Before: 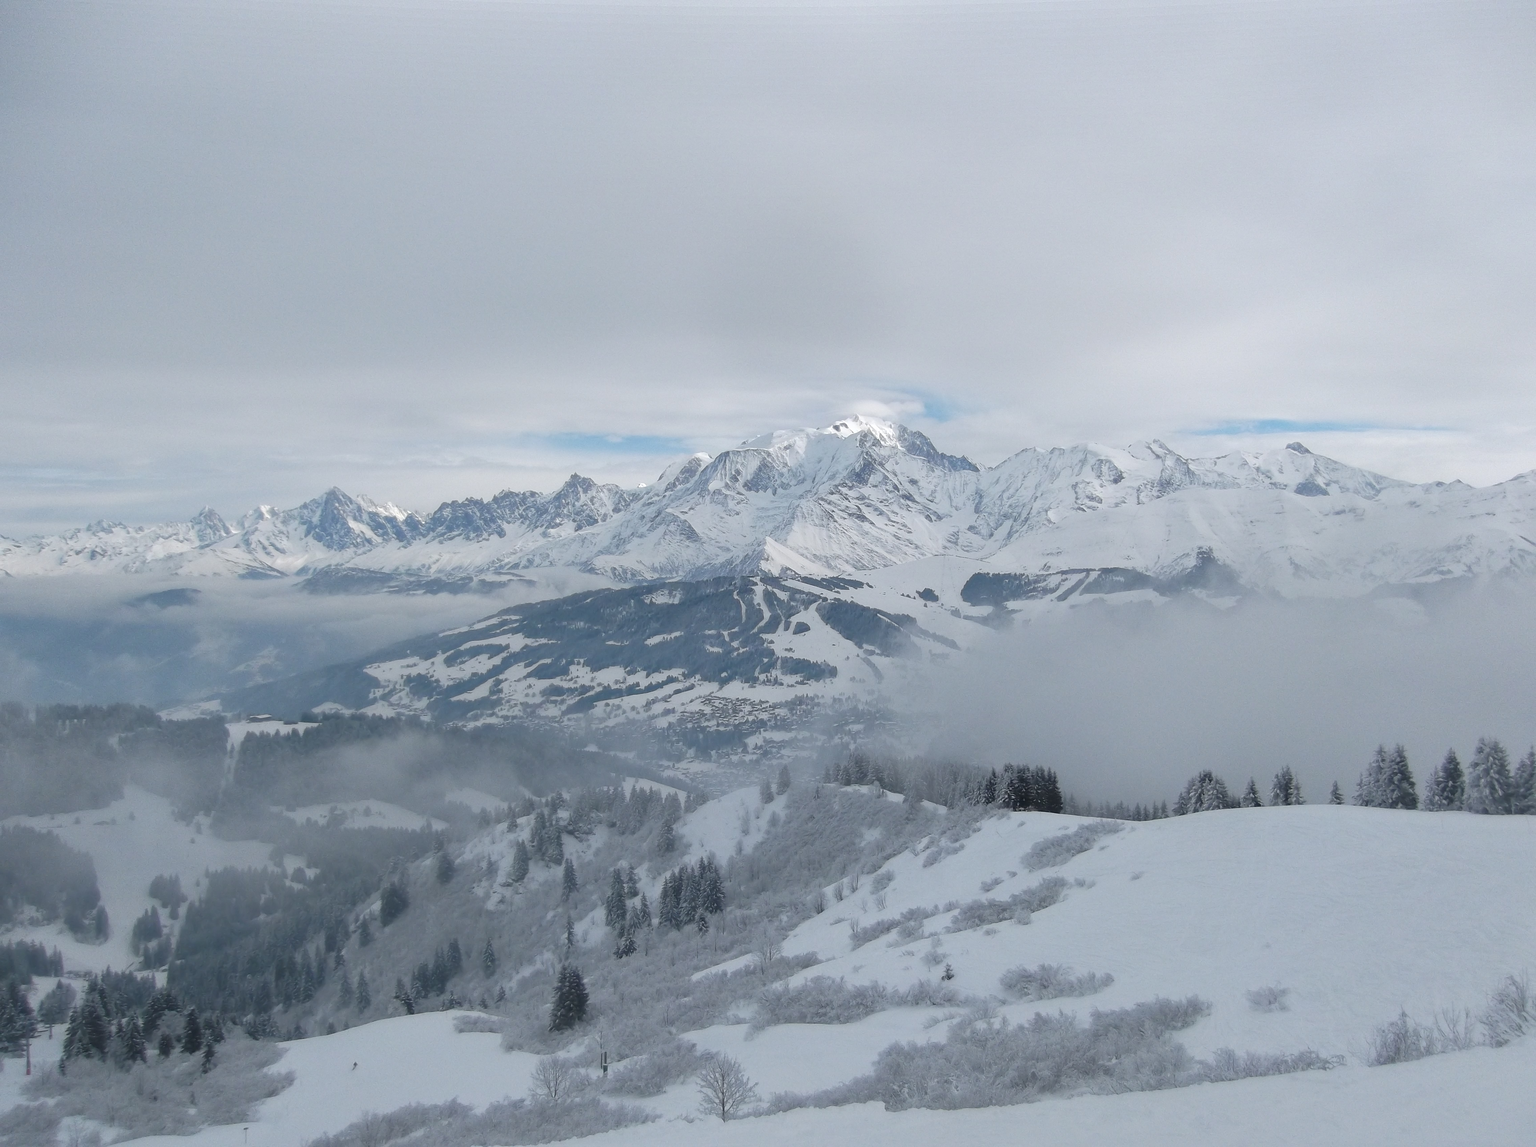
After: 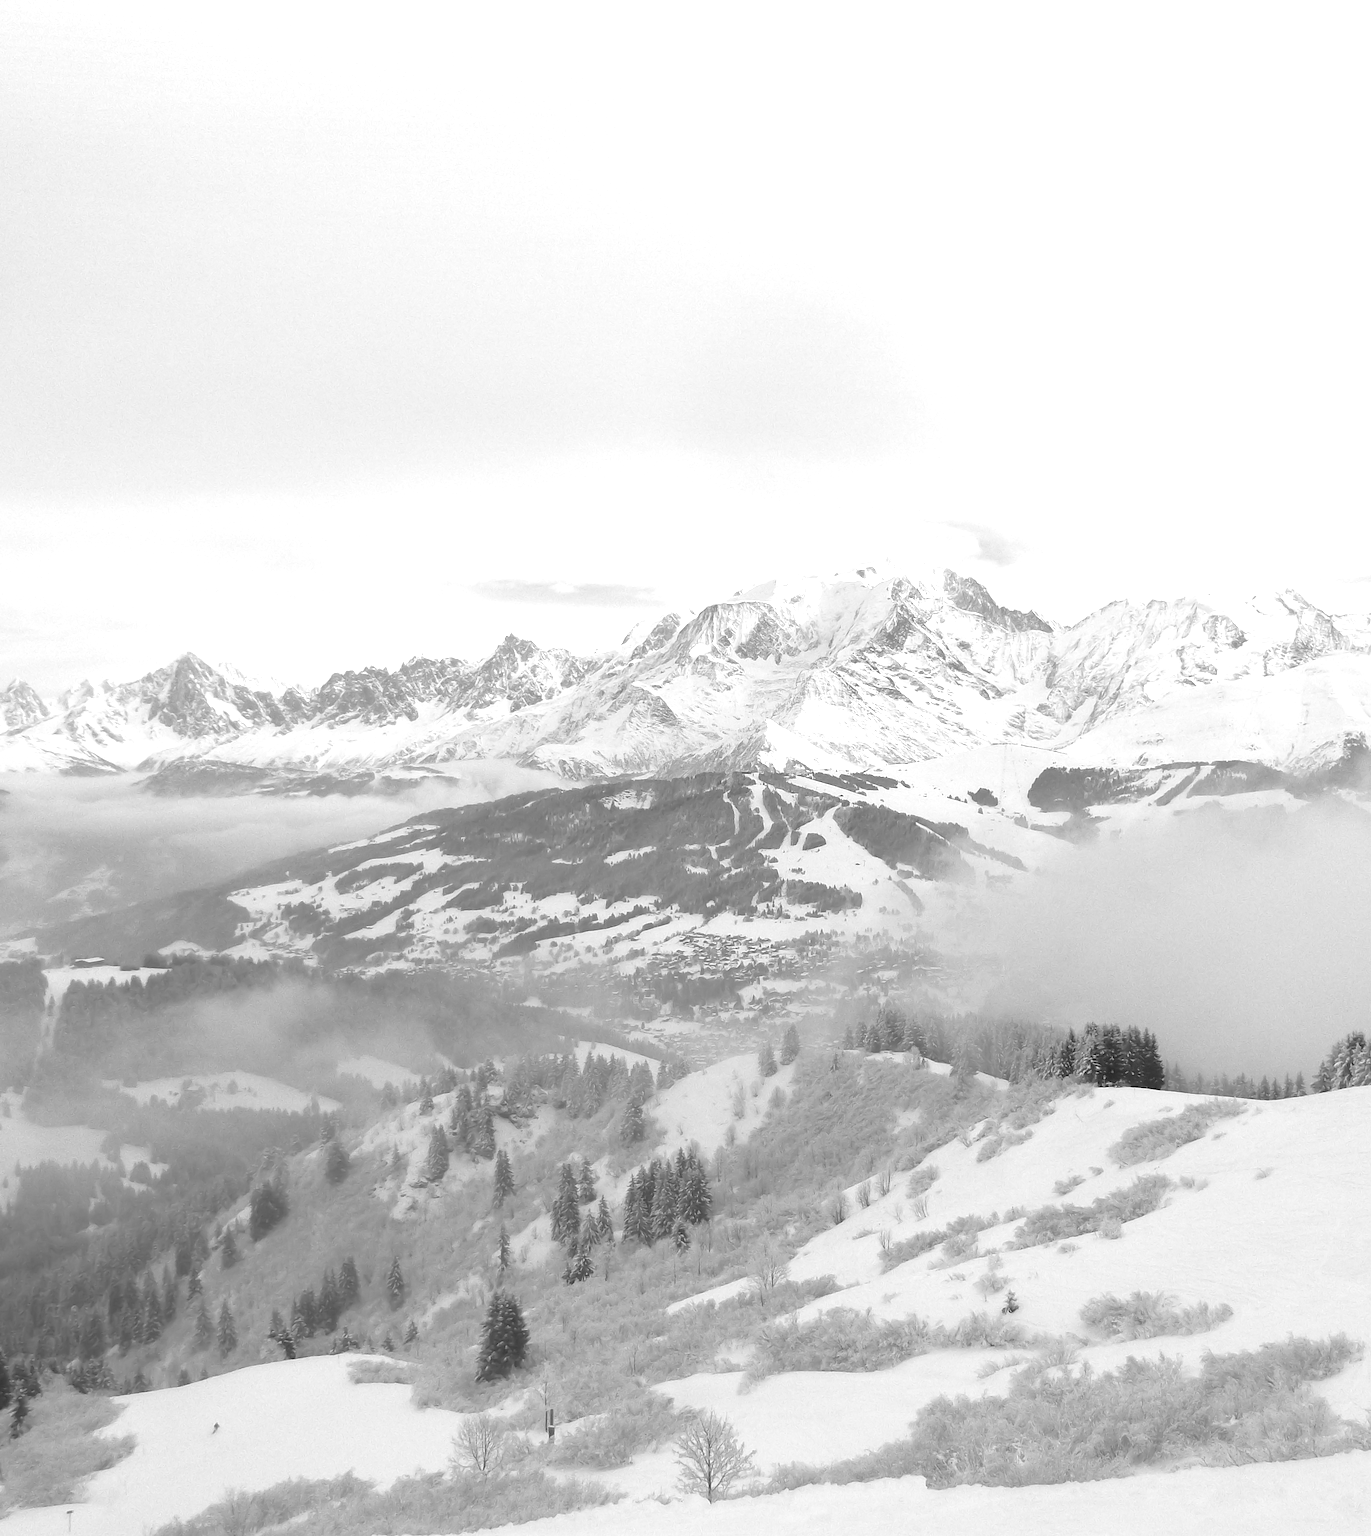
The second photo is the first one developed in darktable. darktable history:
crop and rotate: left 12.648%, right 20.685%
monochrome: a 0, b 0, size 0.5, highlights 0.57
exposure: black level correction 0, exposure 1 EV, compensate exposure bias true, compensate highlight preservation false
